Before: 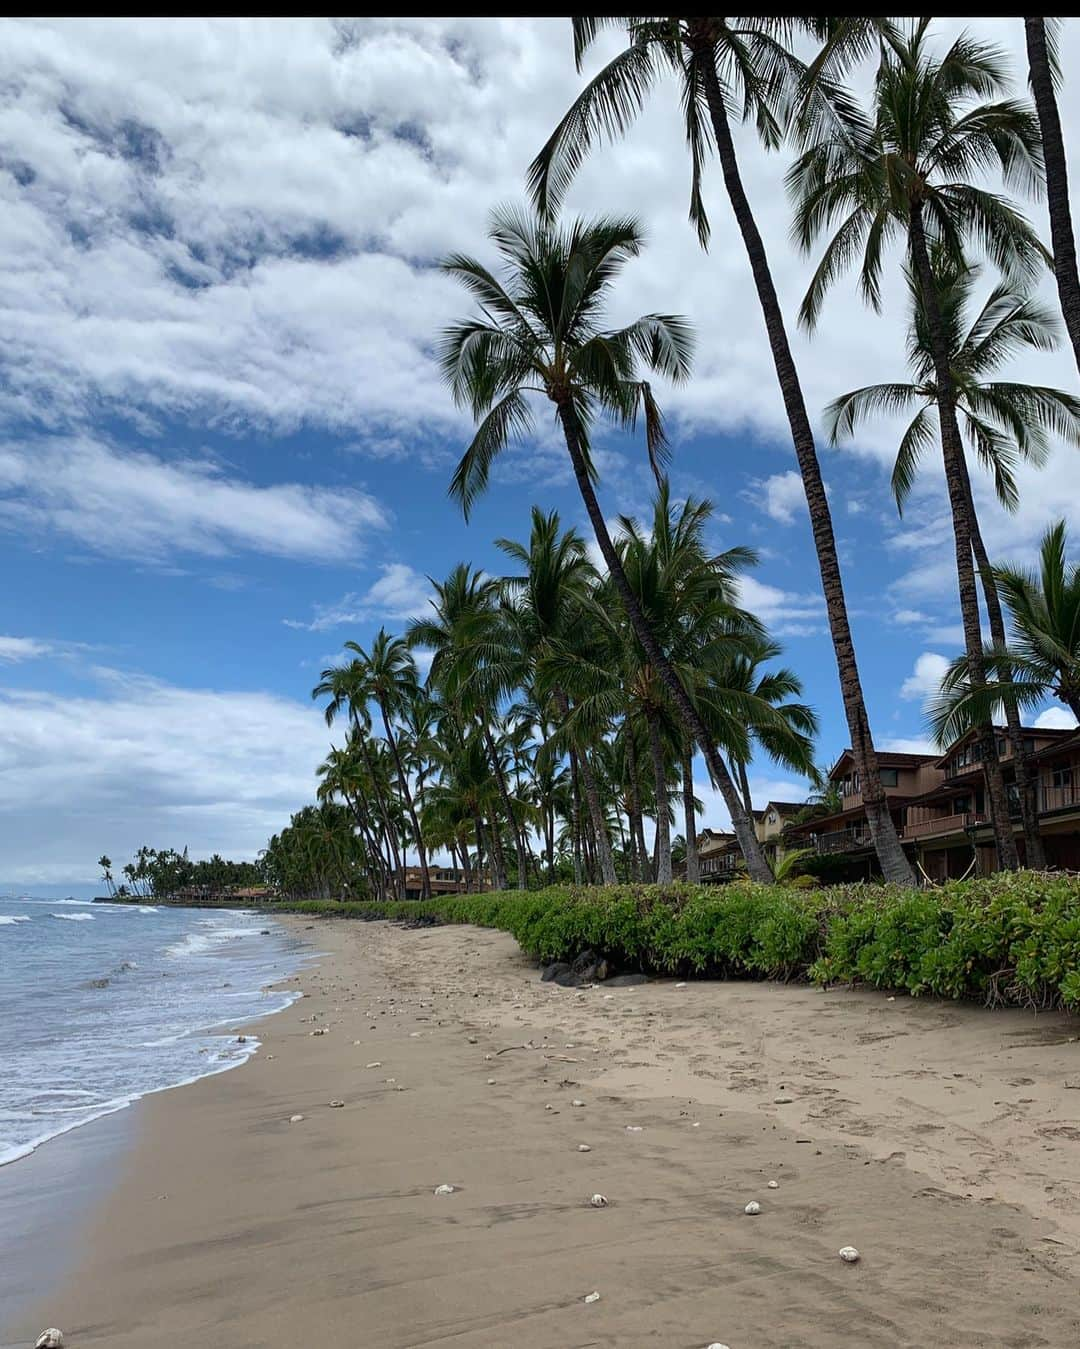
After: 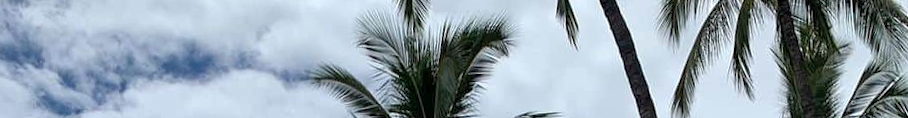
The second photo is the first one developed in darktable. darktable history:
rotate and perspective: rotation -3.52°, crop left 0.036, crop right 0.964, crop top 0.081, crop bottom 0.919
local contrast: highlights 100%, shadows 100%, detail 120%, midtone range 0.2
shadows and highlights: shadows 43.06, highlights 6.94
crop and rotate: left 9.644%, top 9.491%, right 6.021%, bottom 80.509%
